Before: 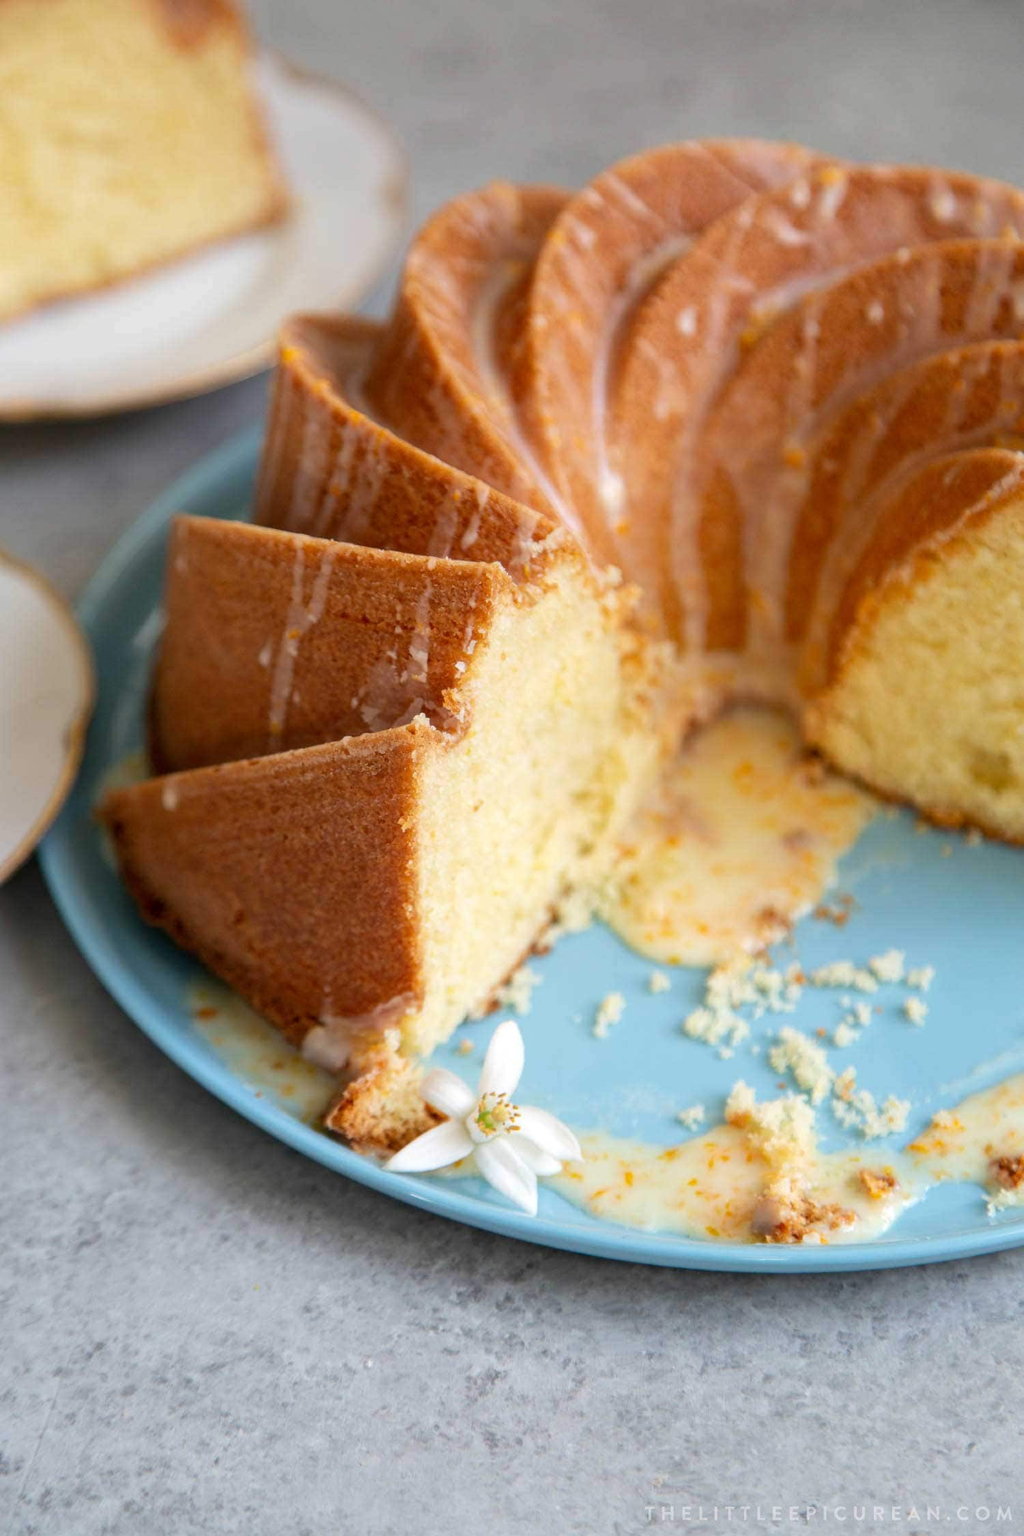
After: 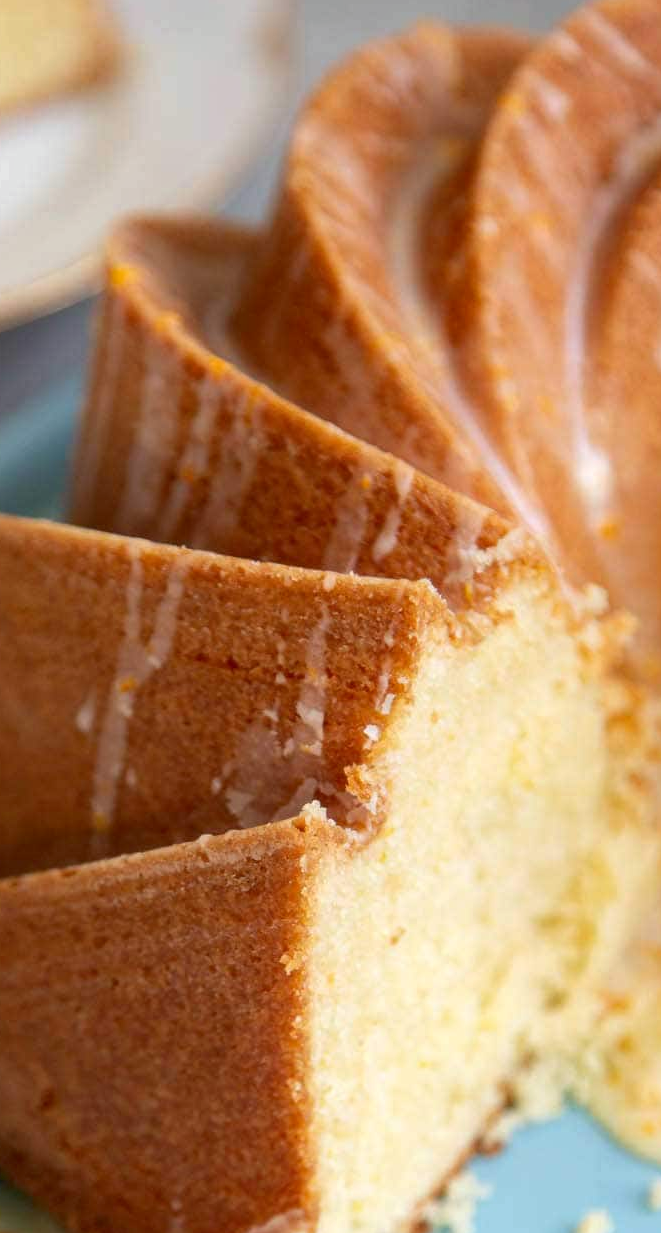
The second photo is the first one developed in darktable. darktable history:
contrast equalizer: octaves 7, y [[0.6 ×6], [0.55 ×6], [0 ×6], [0 ×6], [0 ×6]], mix 0.15
rgb curve: curves: ch0 [(0, 0) (0.093, 0.159) (0.241, 0.265) (0.414, 0.42) (1, 1)], compensate middle gray true, preserve colors basic power
crop: left 20.248%, top 10.86%, right 35.675%, bottom 34.321%
